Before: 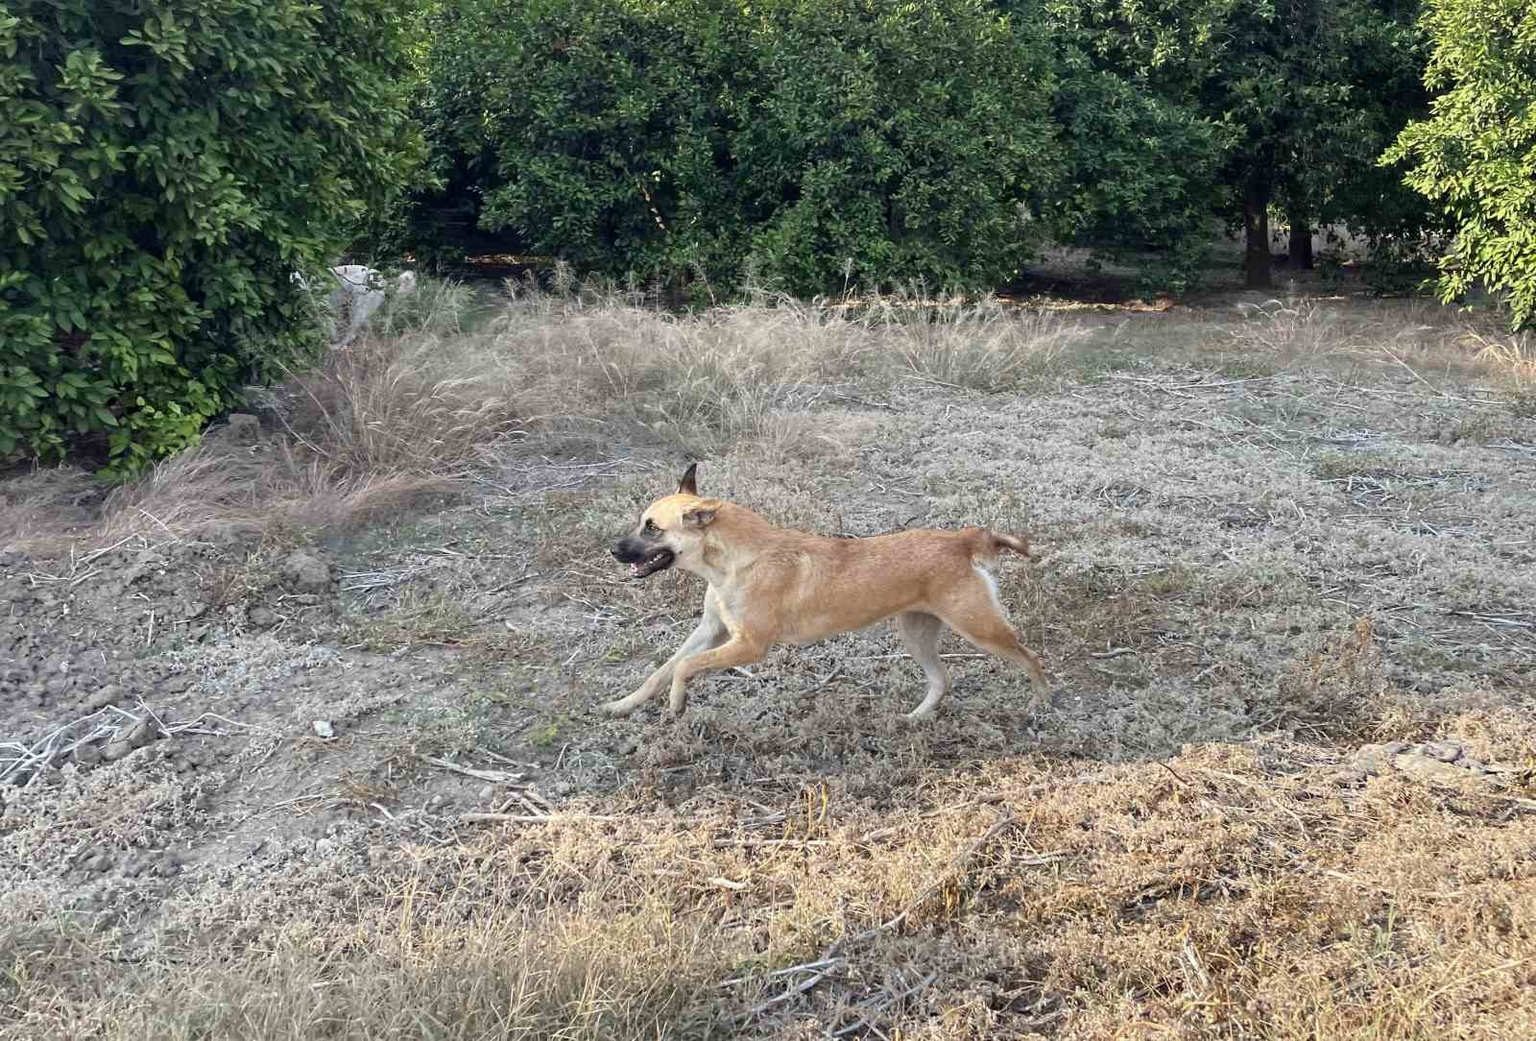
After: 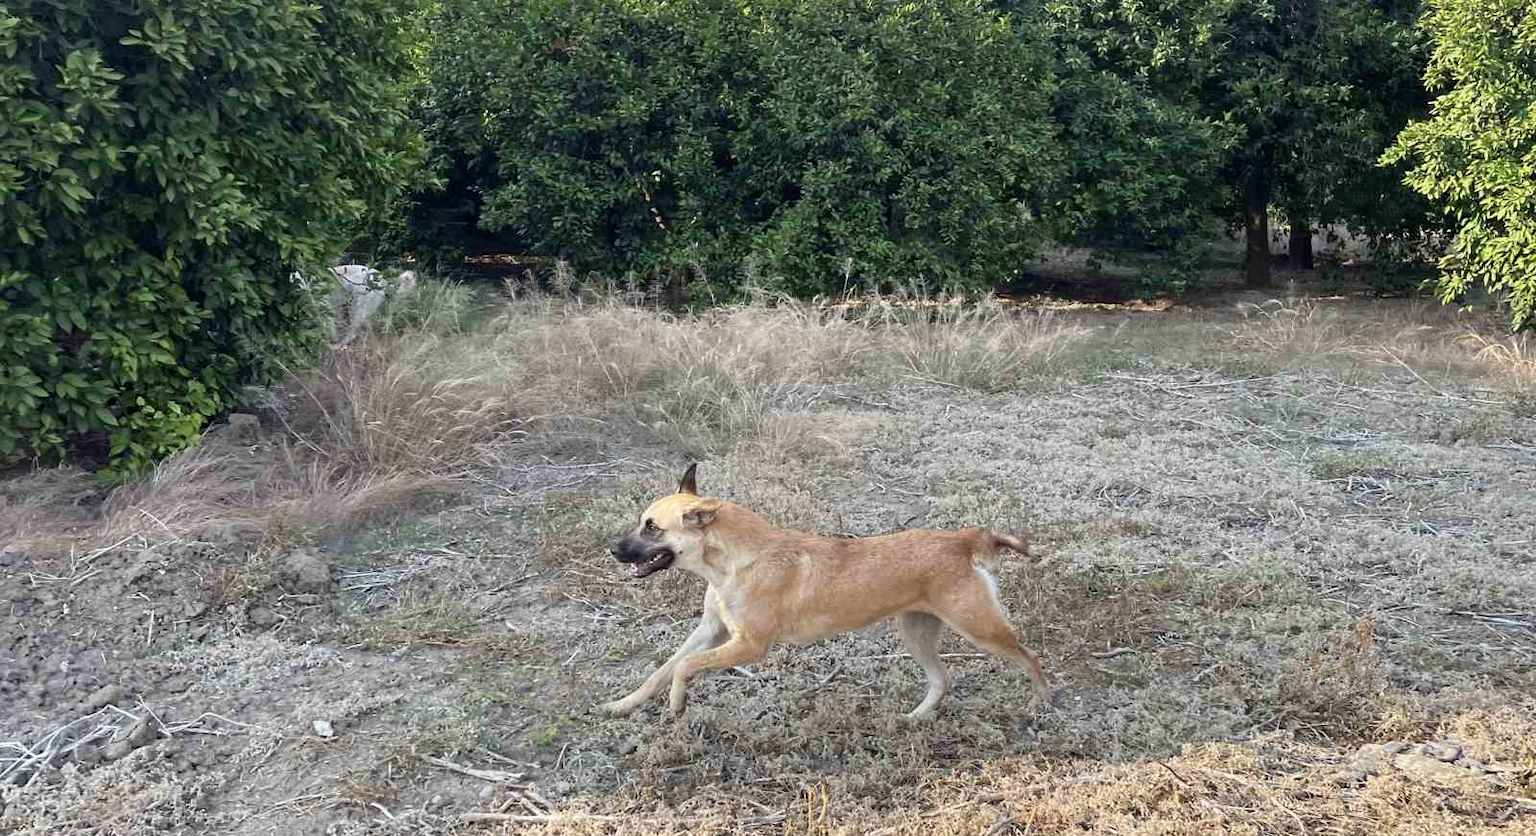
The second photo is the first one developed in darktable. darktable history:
crop: bottom 19.599%
